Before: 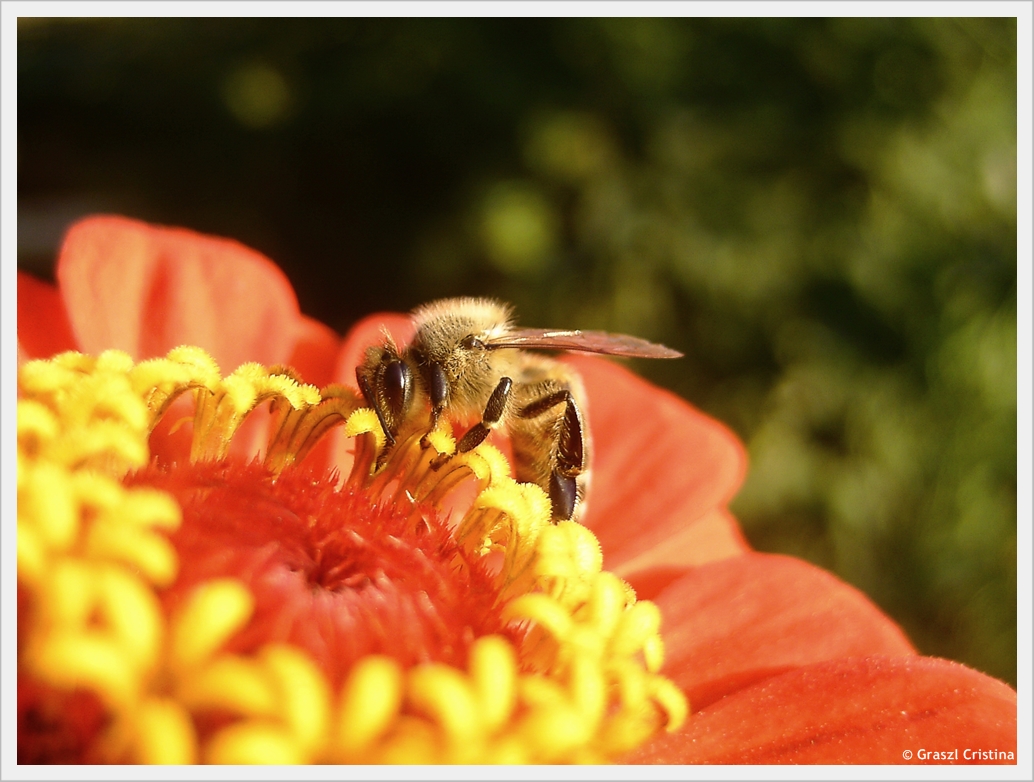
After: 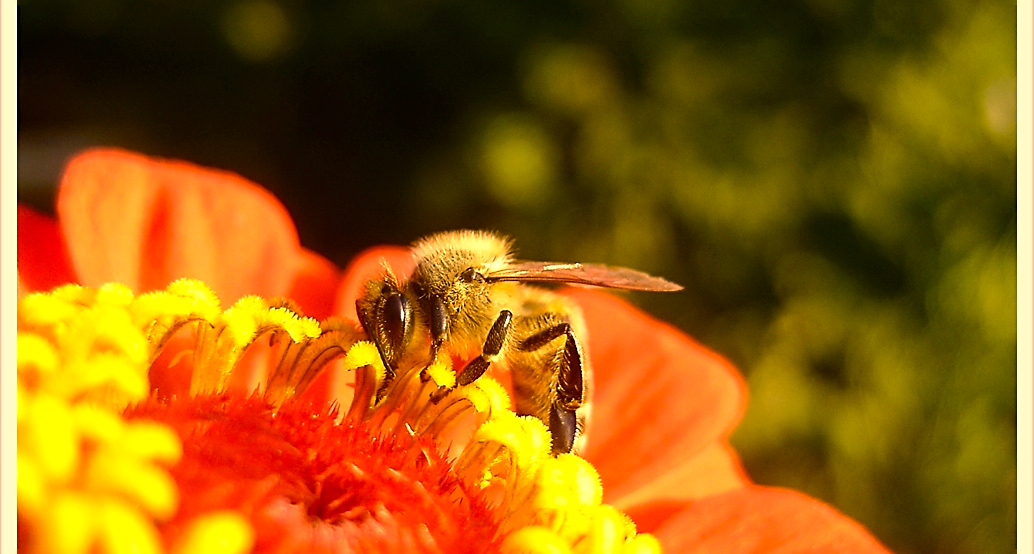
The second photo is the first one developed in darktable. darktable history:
exposure: black level correction 0.001, exposure 0.296 EV, compensate exposure bias true, compensate highlight preservation false
sharpen: on, module defaults
crop and rotate: top 8.597%, bottom 20.547%
color correction: highlights a* 14.87, highlights b* 31.44
